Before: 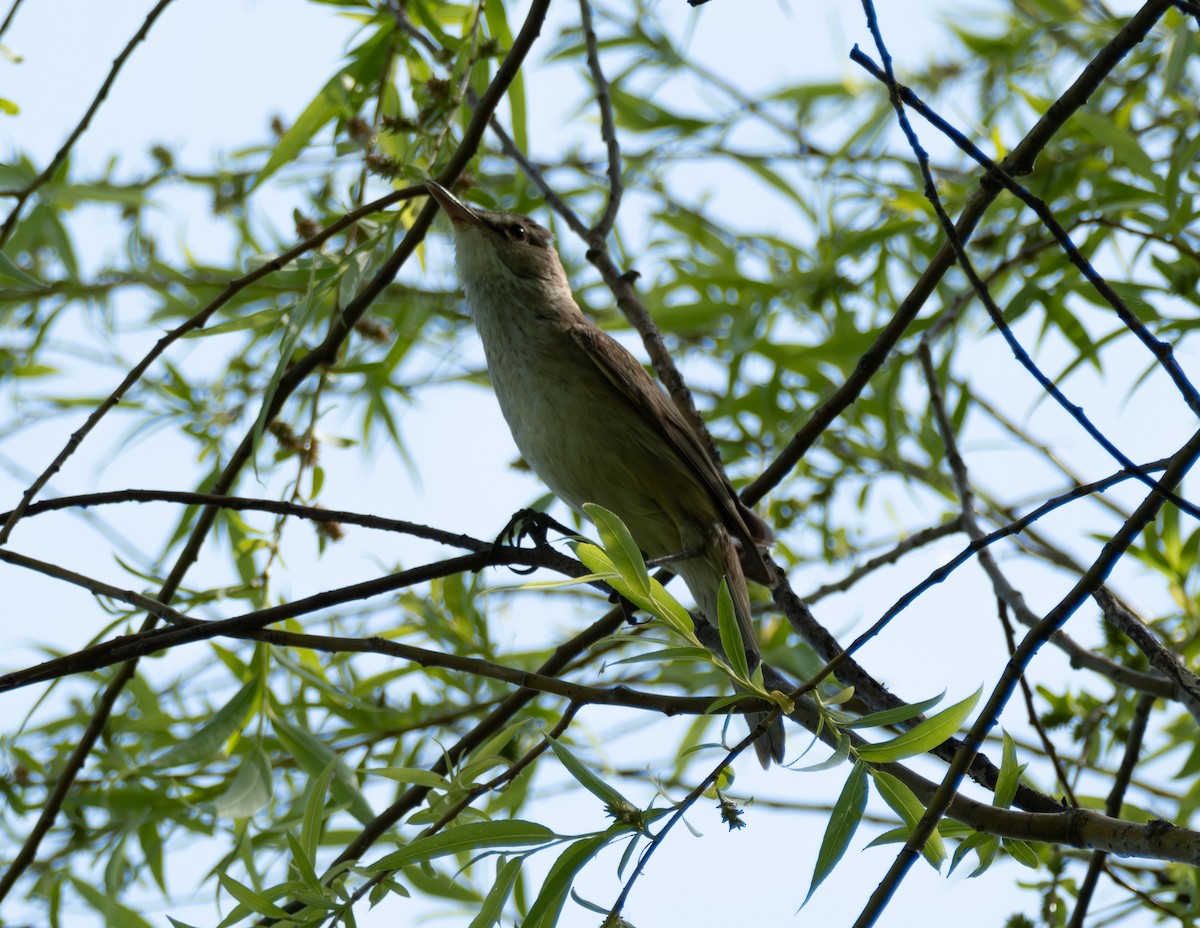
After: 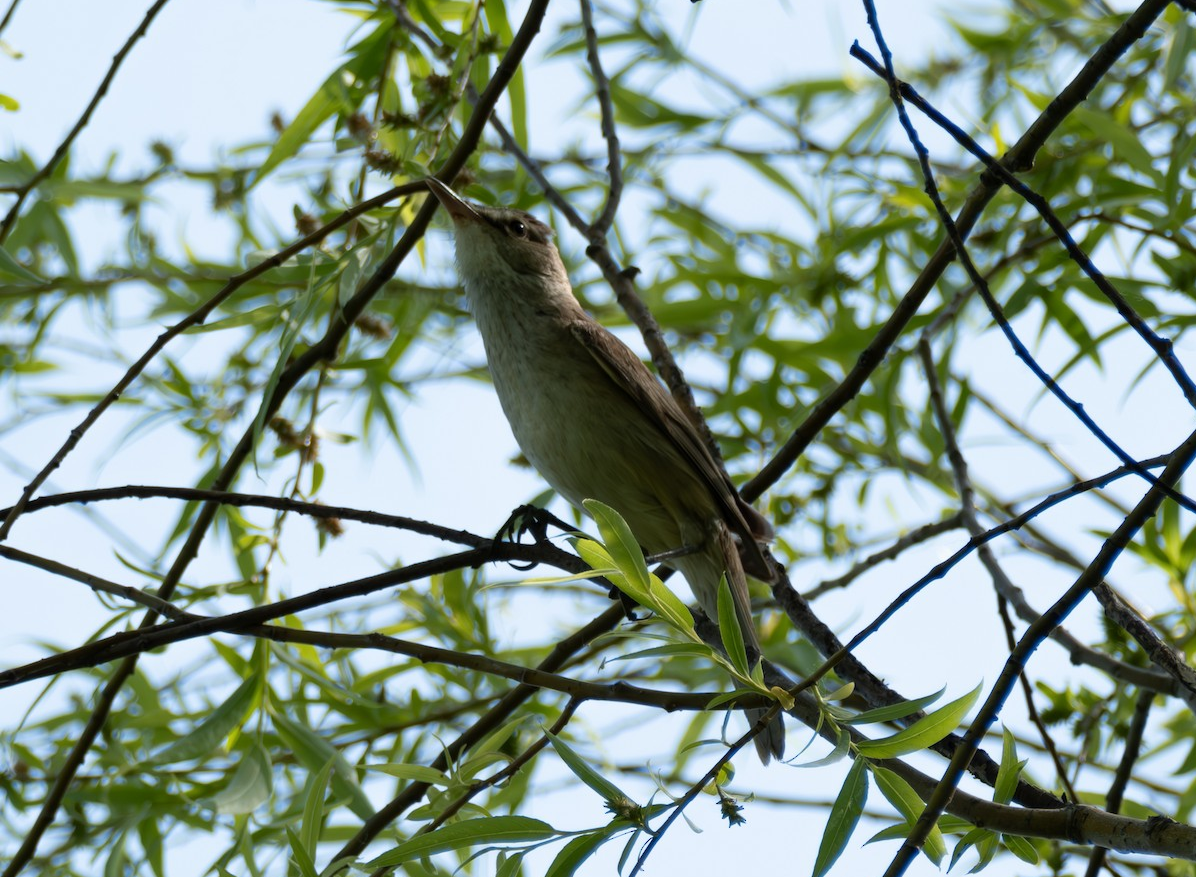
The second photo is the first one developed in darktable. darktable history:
crop: top 0.448%, right 0.264%, bottom 5.045%
color balance rgb: on, module defaults
